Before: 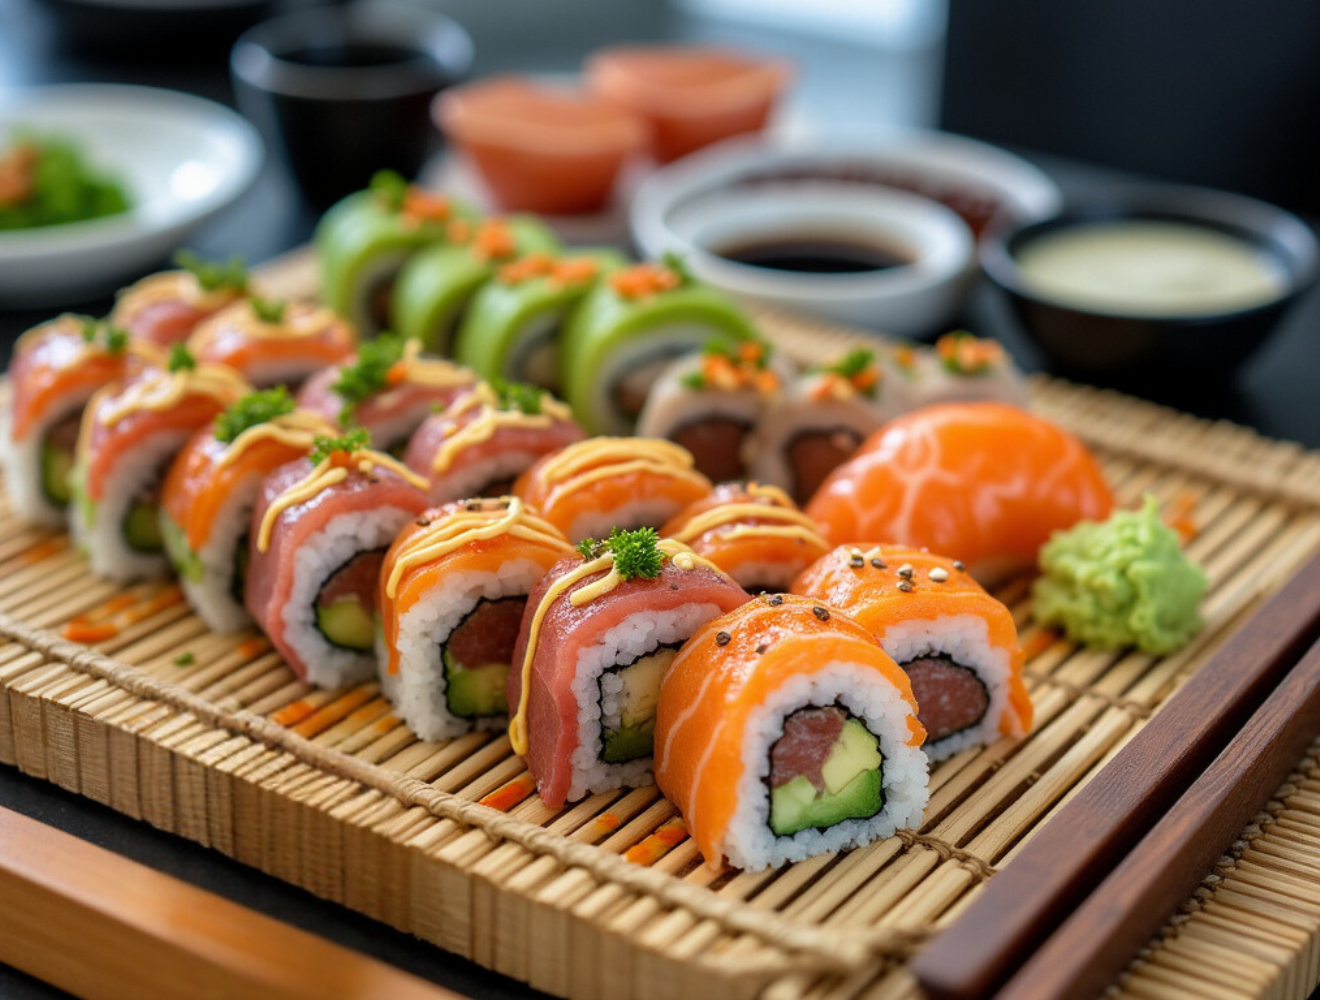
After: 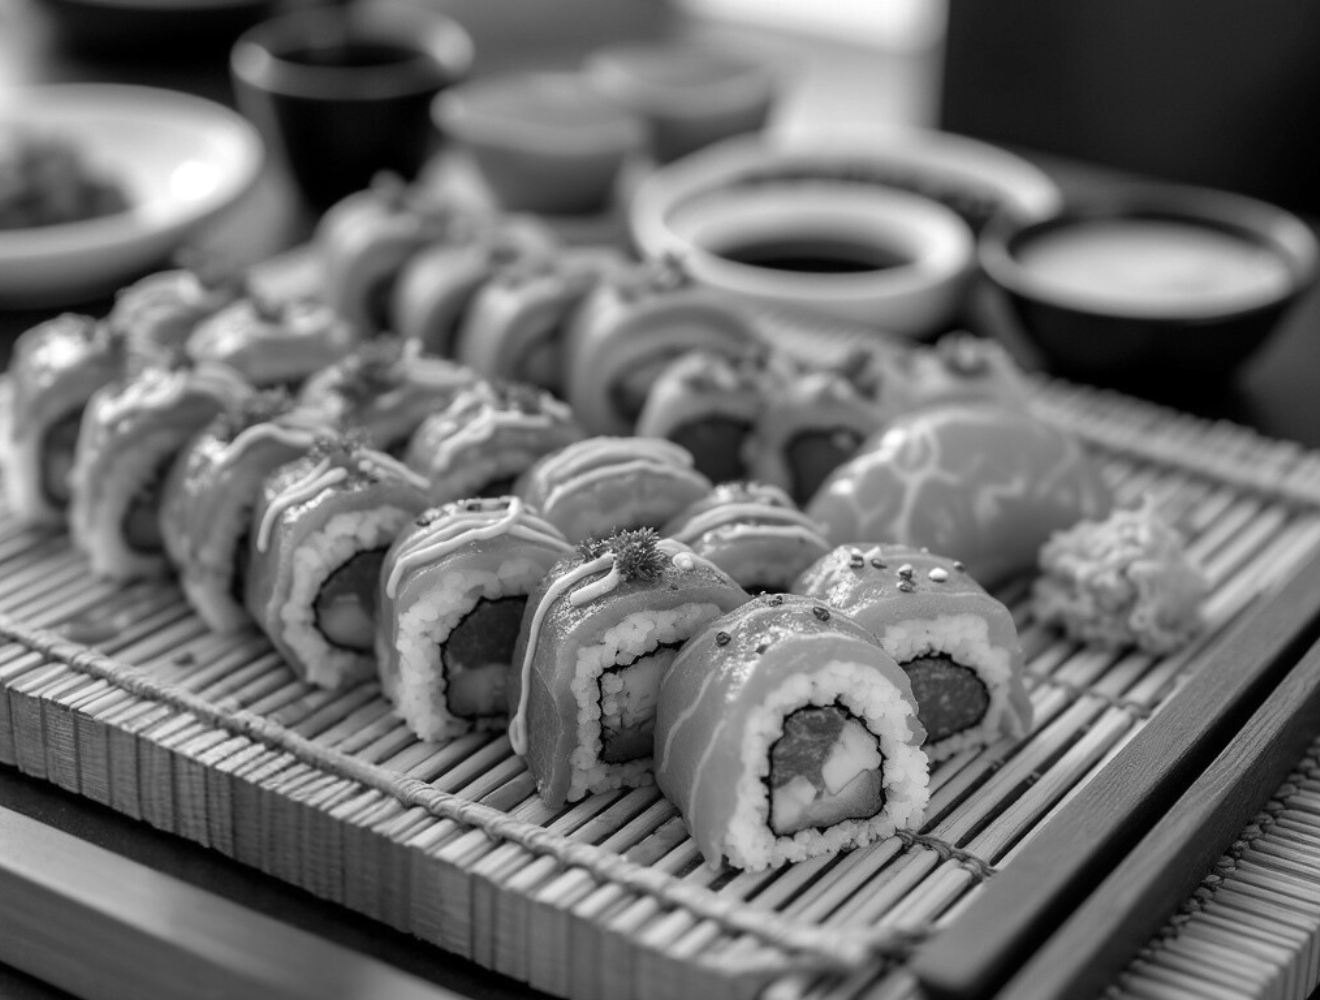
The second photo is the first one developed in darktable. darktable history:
base curve: curves: ch0 [(0, 0) (0.283, 0.295) (1, 1)], preserve colors average RGB
velvia: strength 15.35%
color calibration: output gray [0.22, 0.42, 0.37, 0], illuminant as shot in camera, x 0.379, y 0.396, temperature 4141.45 K
